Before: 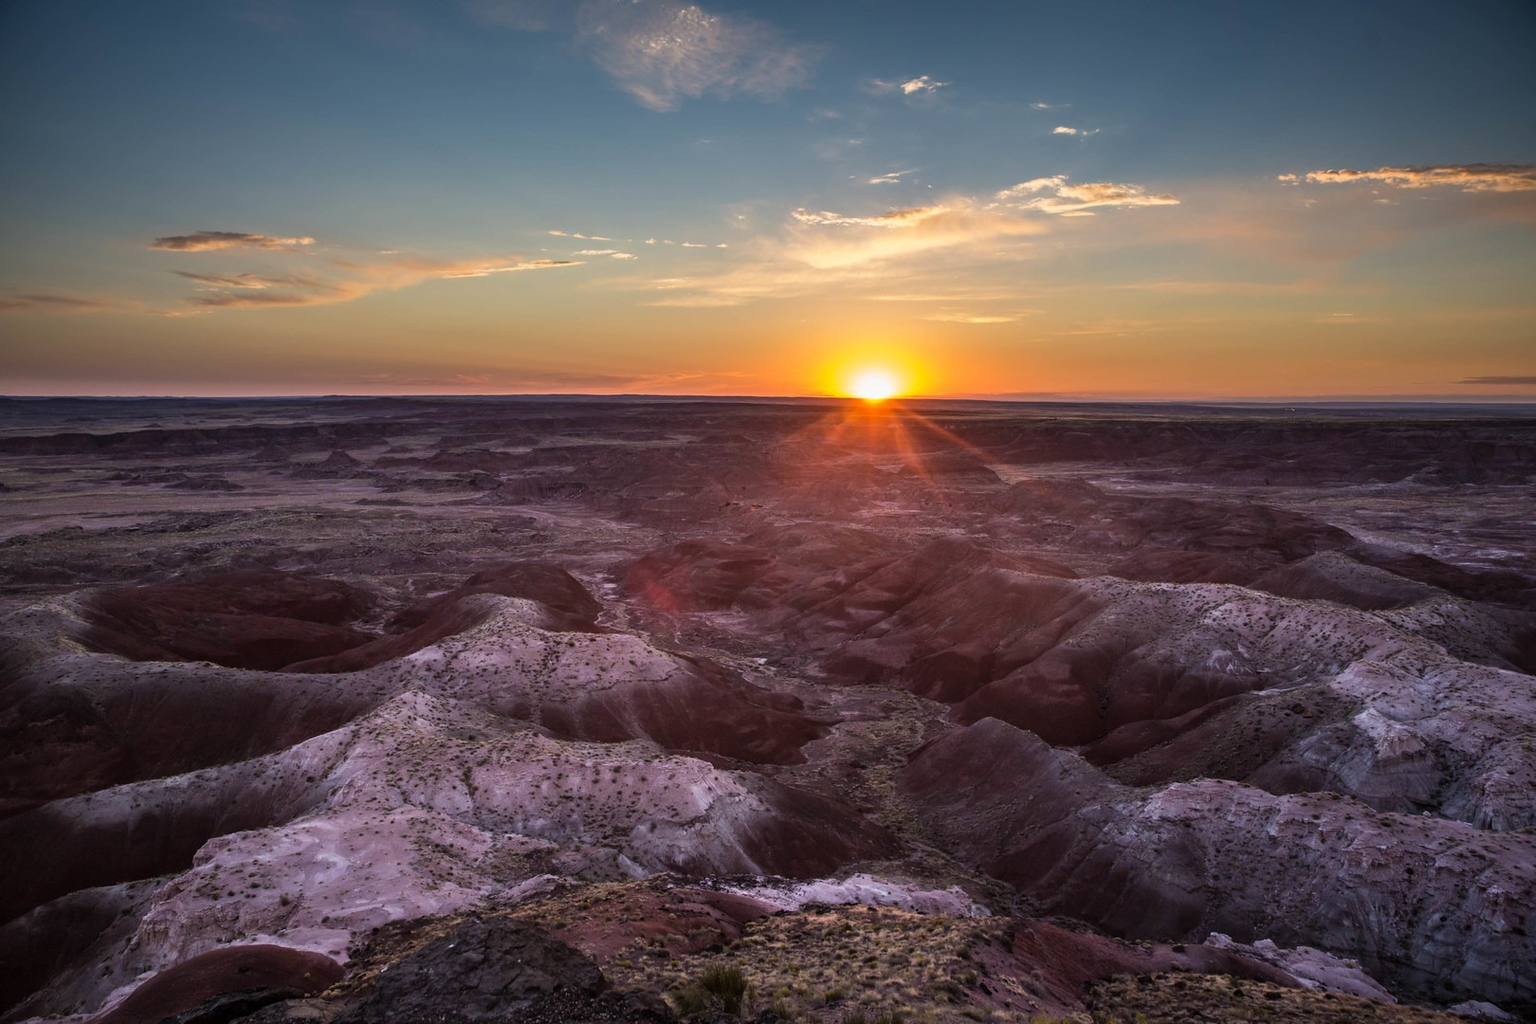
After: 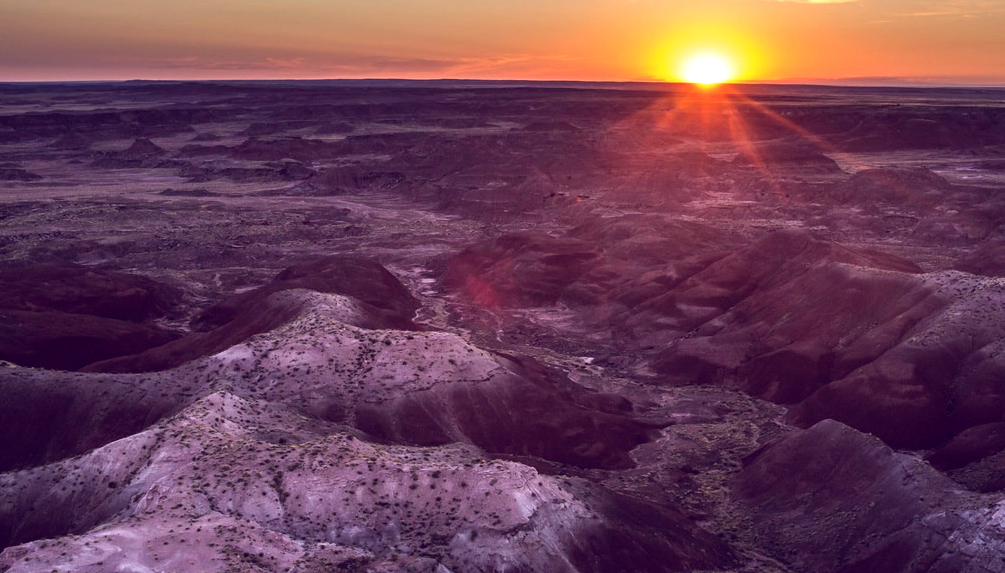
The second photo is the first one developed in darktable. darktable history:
color balance: lift [1.001, 0.997, 0.99, 1.01], gamma [1.007, 1, 0.975, 1.025], gain [1, 1.065, 1.052, 0.935], contrast 13.25%
color calibration: illuminant as shot in camera, x 0.358, y 0.373, temperature 4628.91 K
crop: left 13.312%, top 31.28%, right 24.627%, bottom 15.582%
